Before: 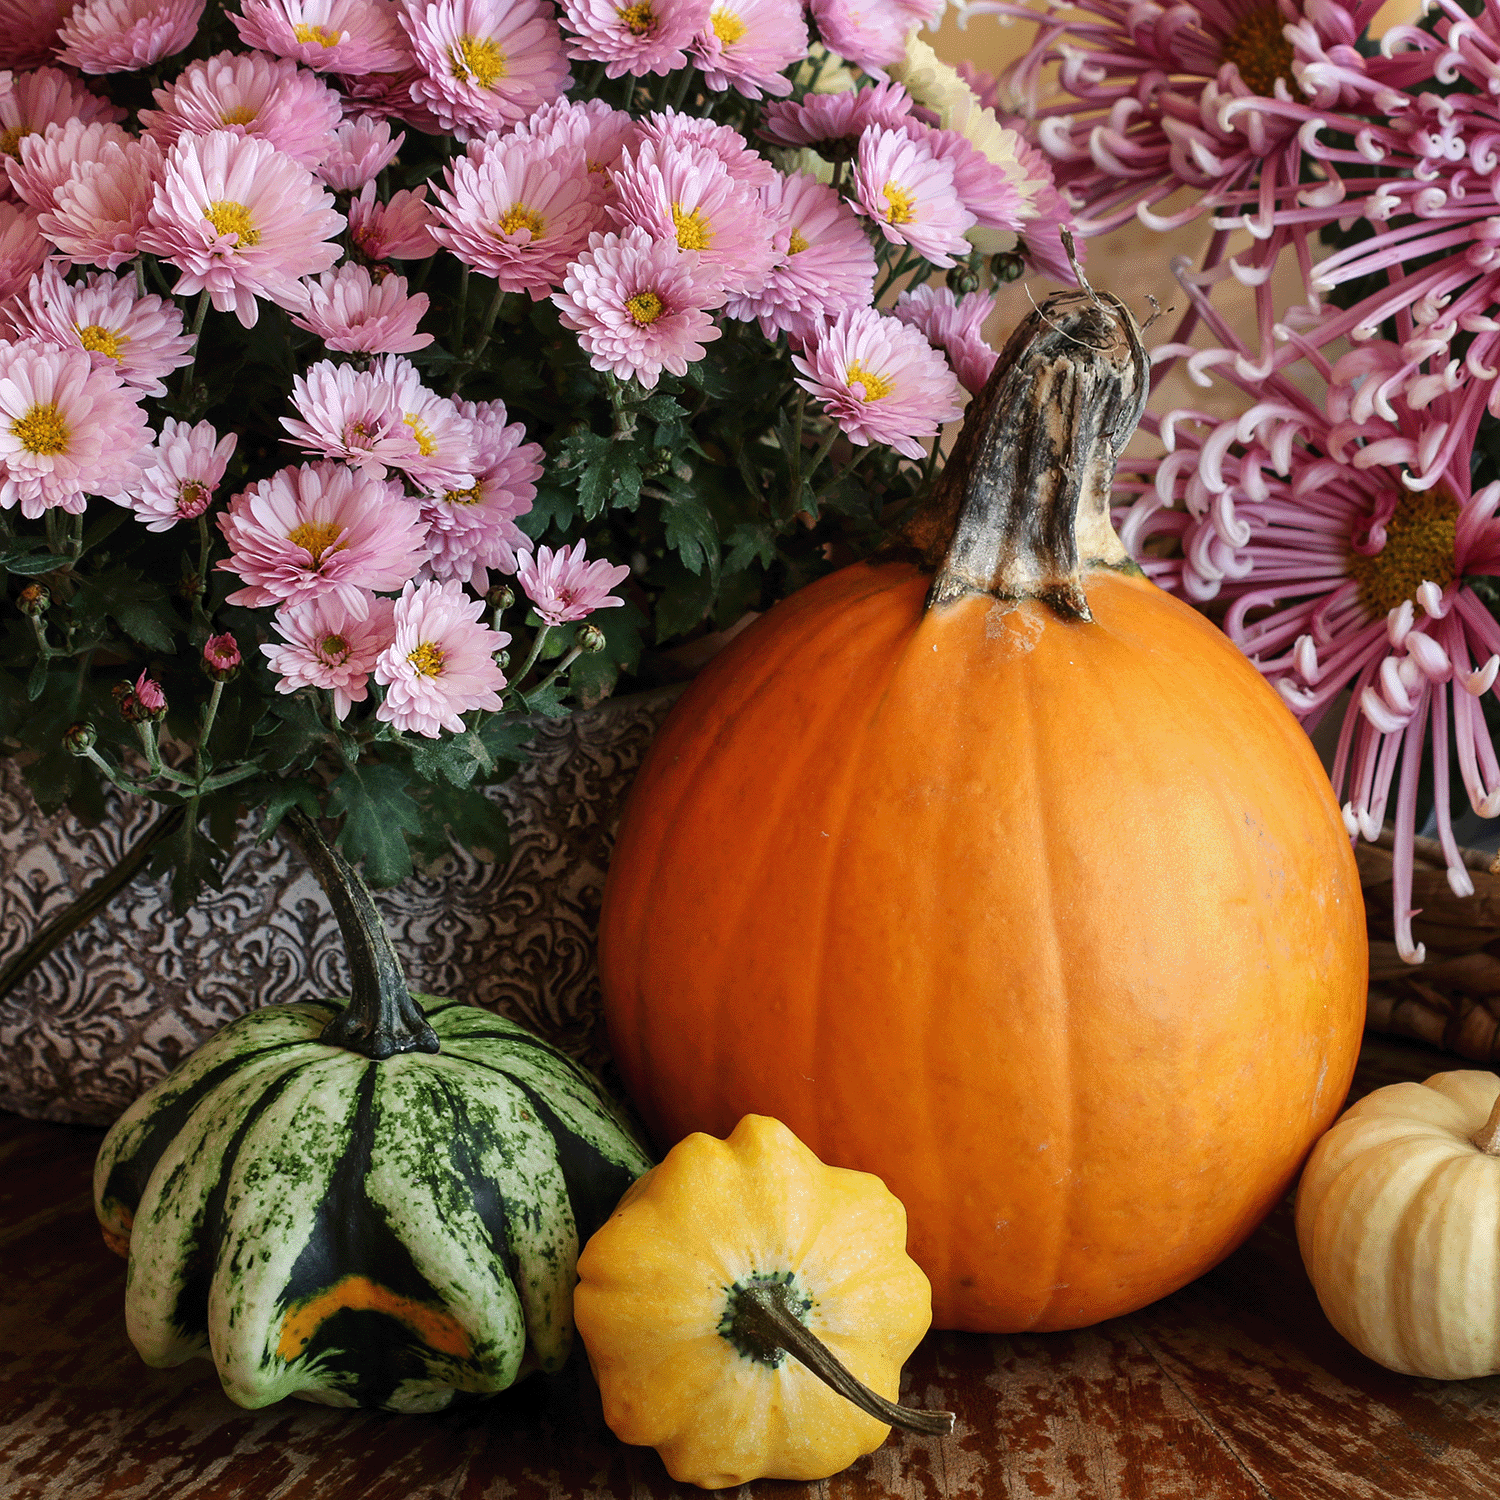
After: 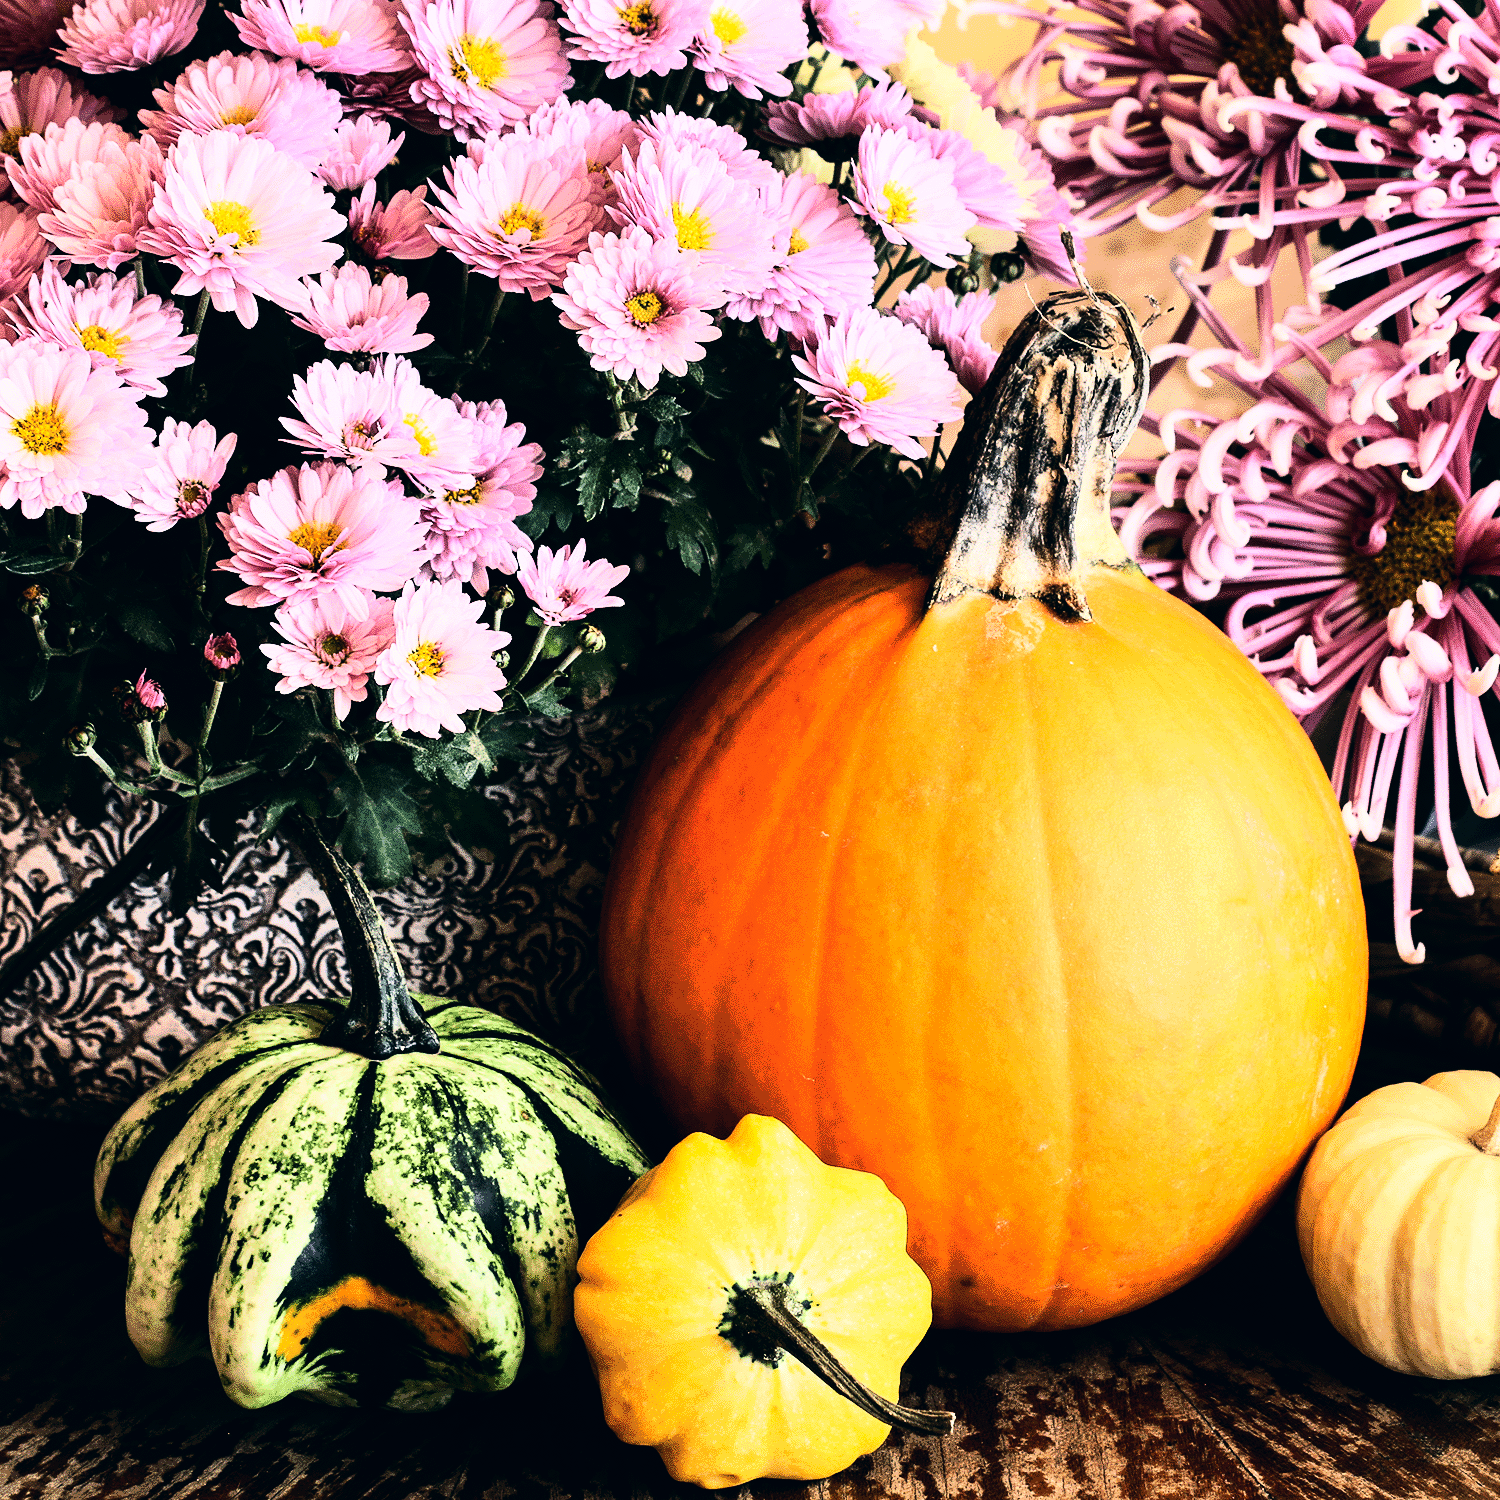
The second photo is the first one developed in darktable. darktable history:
tone equalizer: -8 EV -0.417 EV, -7 EV -0.389 EV, -6 EV -0.333 EV, -5 EV -0.222 EV, -3 EV 0.222 EV, -2 EV 0.333 EV, -1 EV 0.389 EV, +0 EV 0.417 EV, edges refinement/feathering 500, mask exposure compensation -1.57 EV, preserve details no
color correction: highlights a* 5.38, highlights b* 5.3, shadows a* -4.26, shadows b* -5.11
rgb curve: curves: ch0 [(0, 0) (0.21, 0.15) (0.24, 0.21) (0.5, 0.75) (0.75, 0.96) (0.89, 0.99) (1, 1)]; ch1 [(0, 0.02) (0.21, 0.13) (0.25, 0.2) (0.5, 0.67) (0.75, 0.9) (0.89, 0.97) (1, 1)]; ch2 [(0, 0.02) (0.21, 0.13) (0.25, 0.2) (0.5, 0.67) (0.75, 0.9) (0.89, 0.97) (1, 1)], compensate middle gray true
